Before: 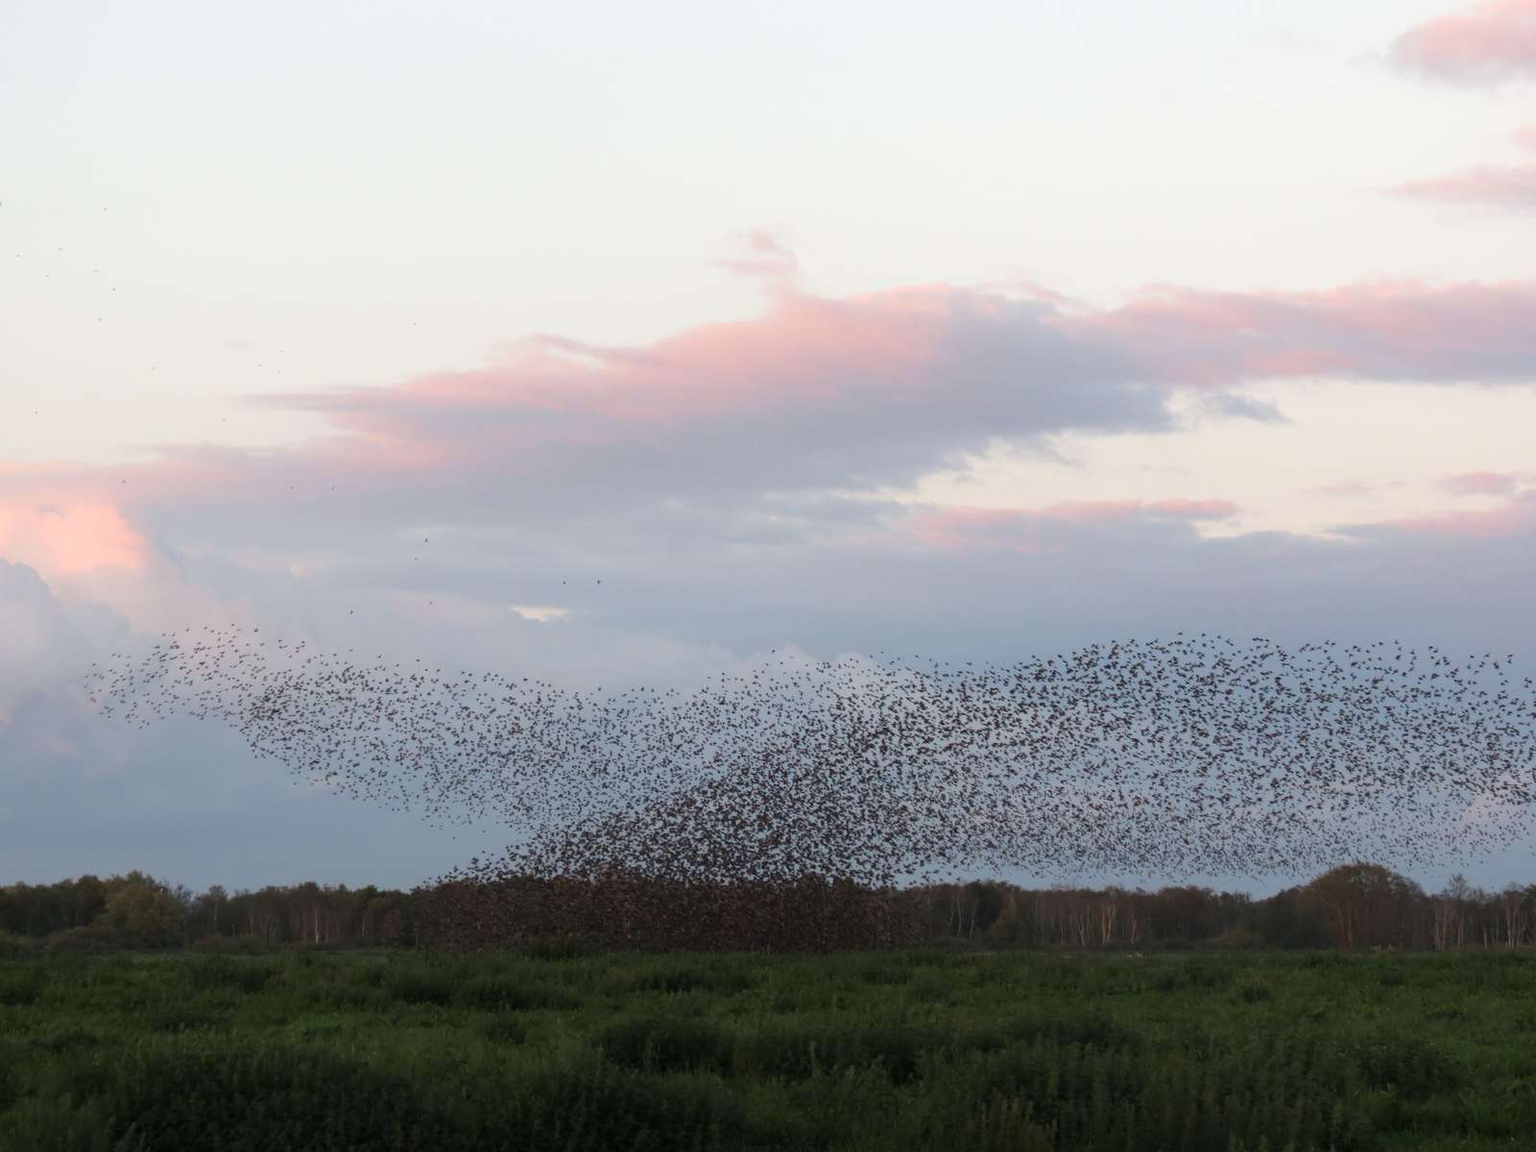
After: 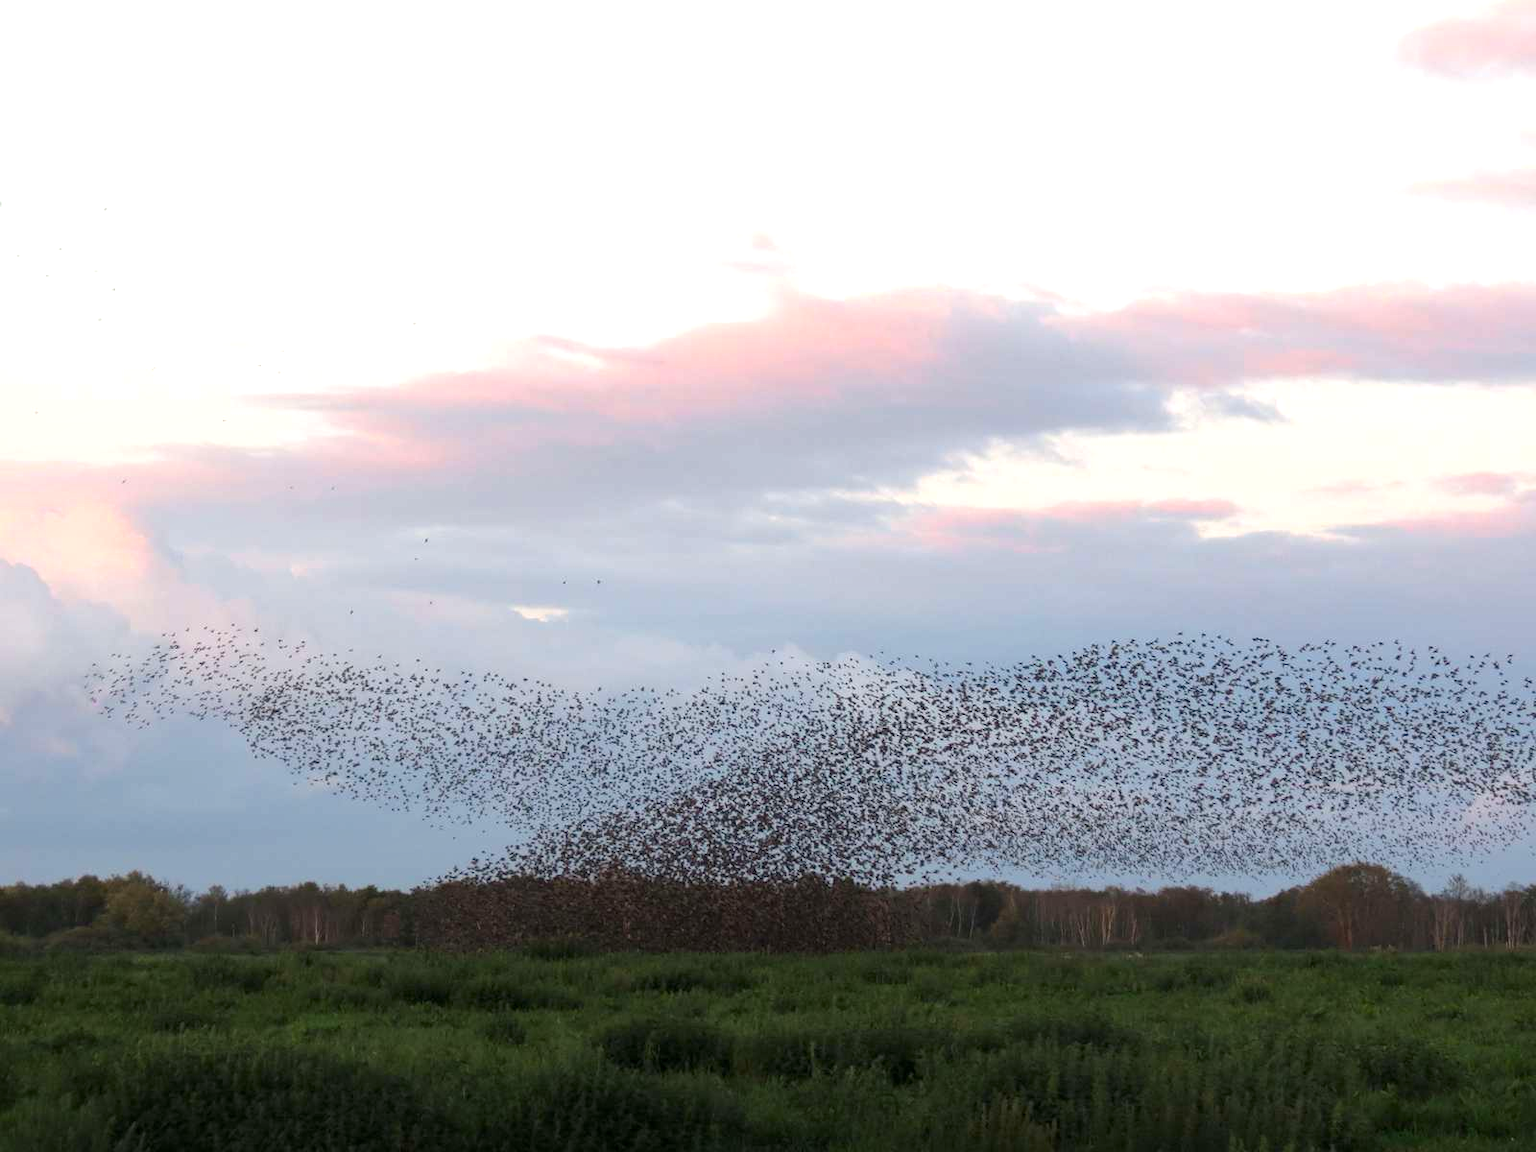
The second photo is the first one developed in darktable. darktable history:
color contrast: green-magenta contrast 1.2, blue-yellow contrast 1.2
exposure: exposure 0.4 EV, compensate highlight preservation false
local contrast: mode bilateral grid, contrast 20, coarseness 50, detail 120%, midtone range 0.2
